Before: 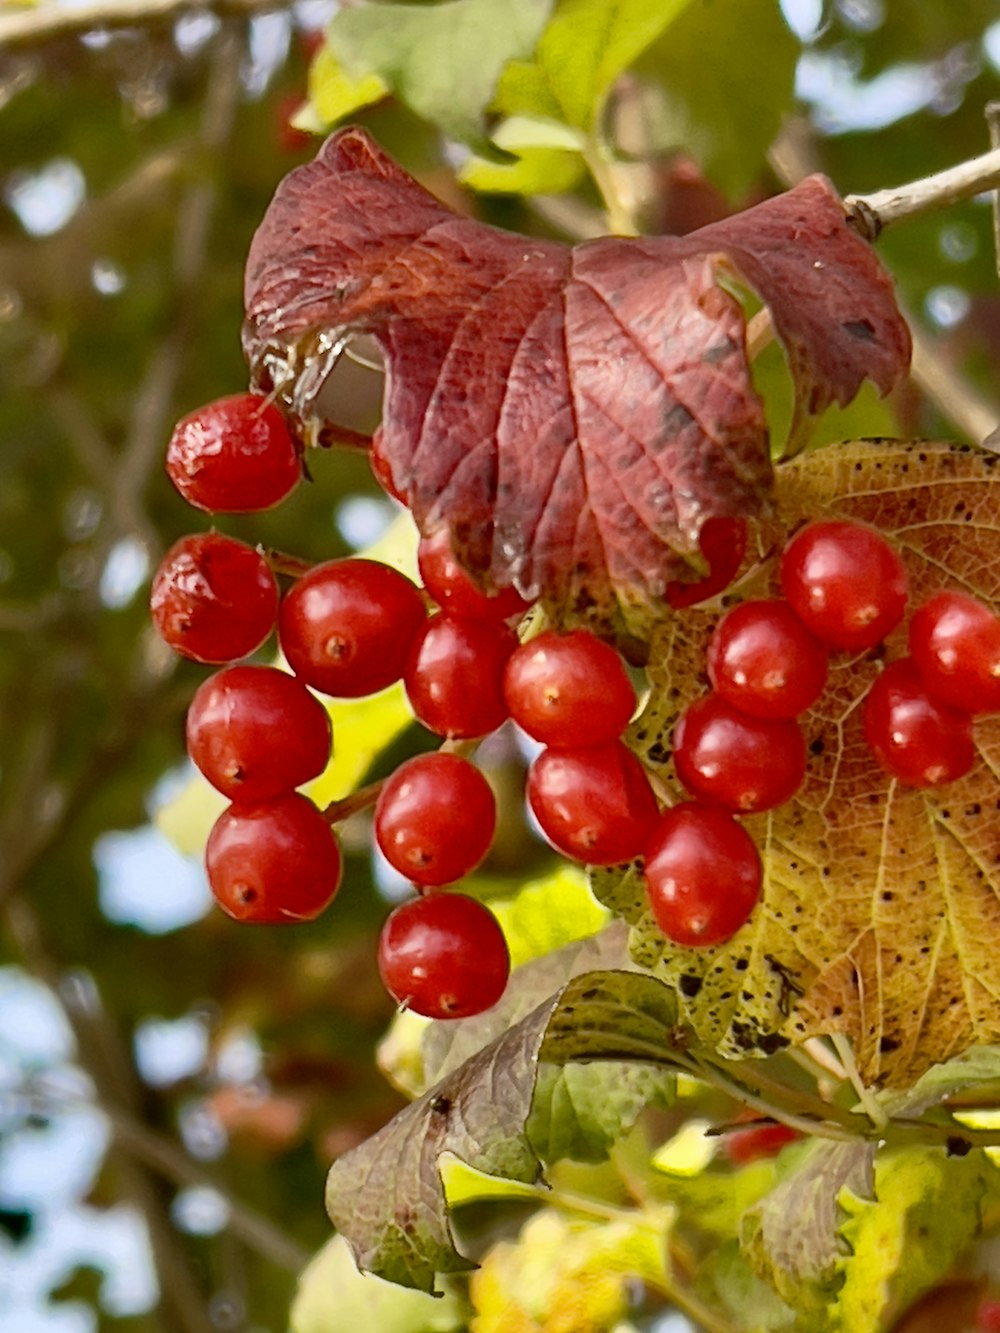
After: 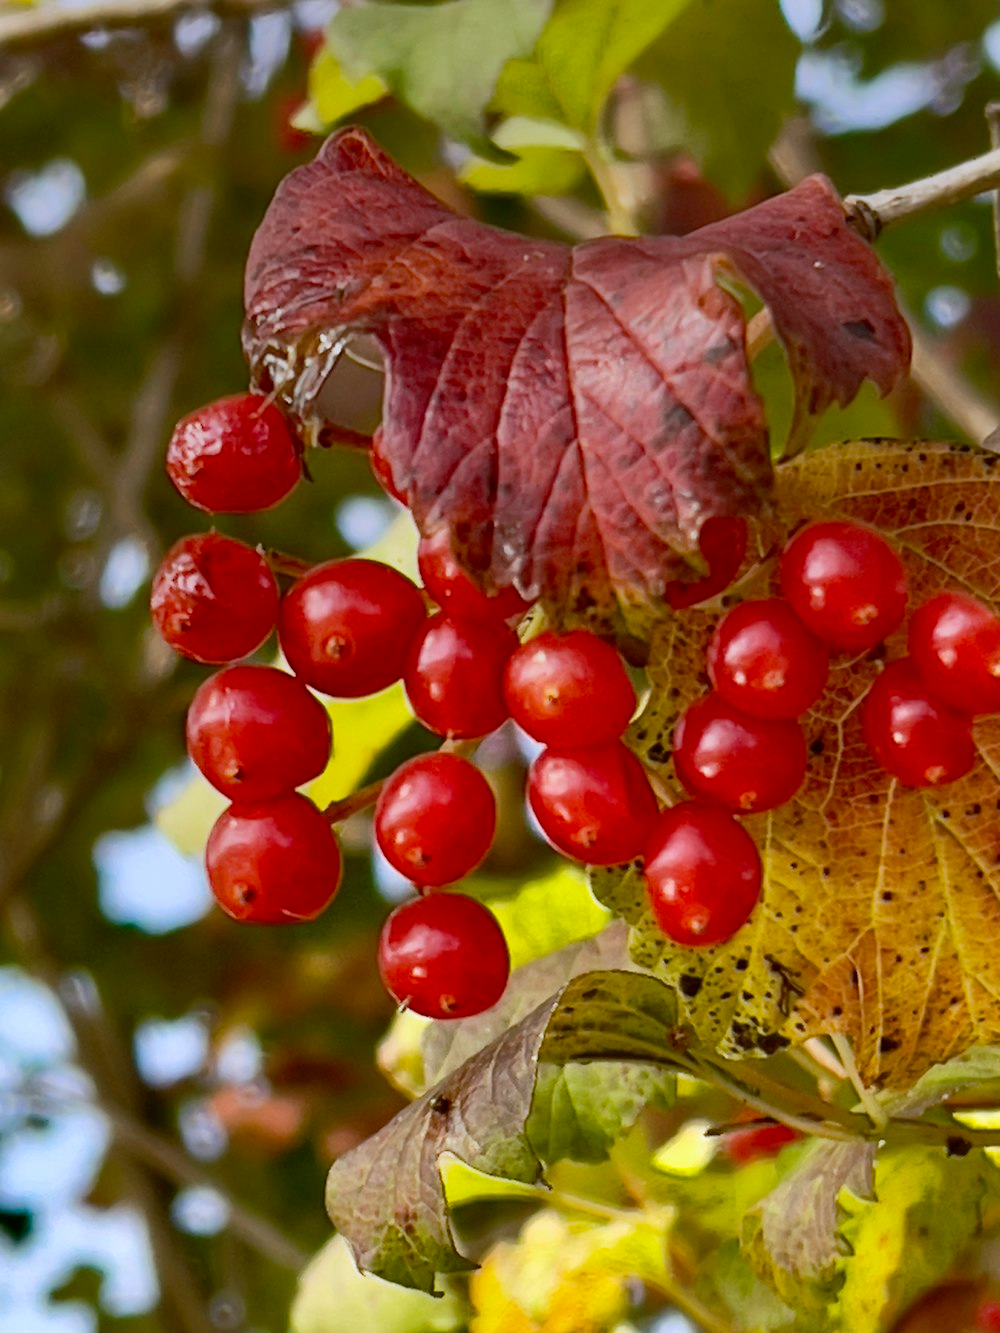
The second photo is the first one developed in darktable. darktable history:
white balance: red 0.984, blue 1.059
graduated density: on, module defaults
